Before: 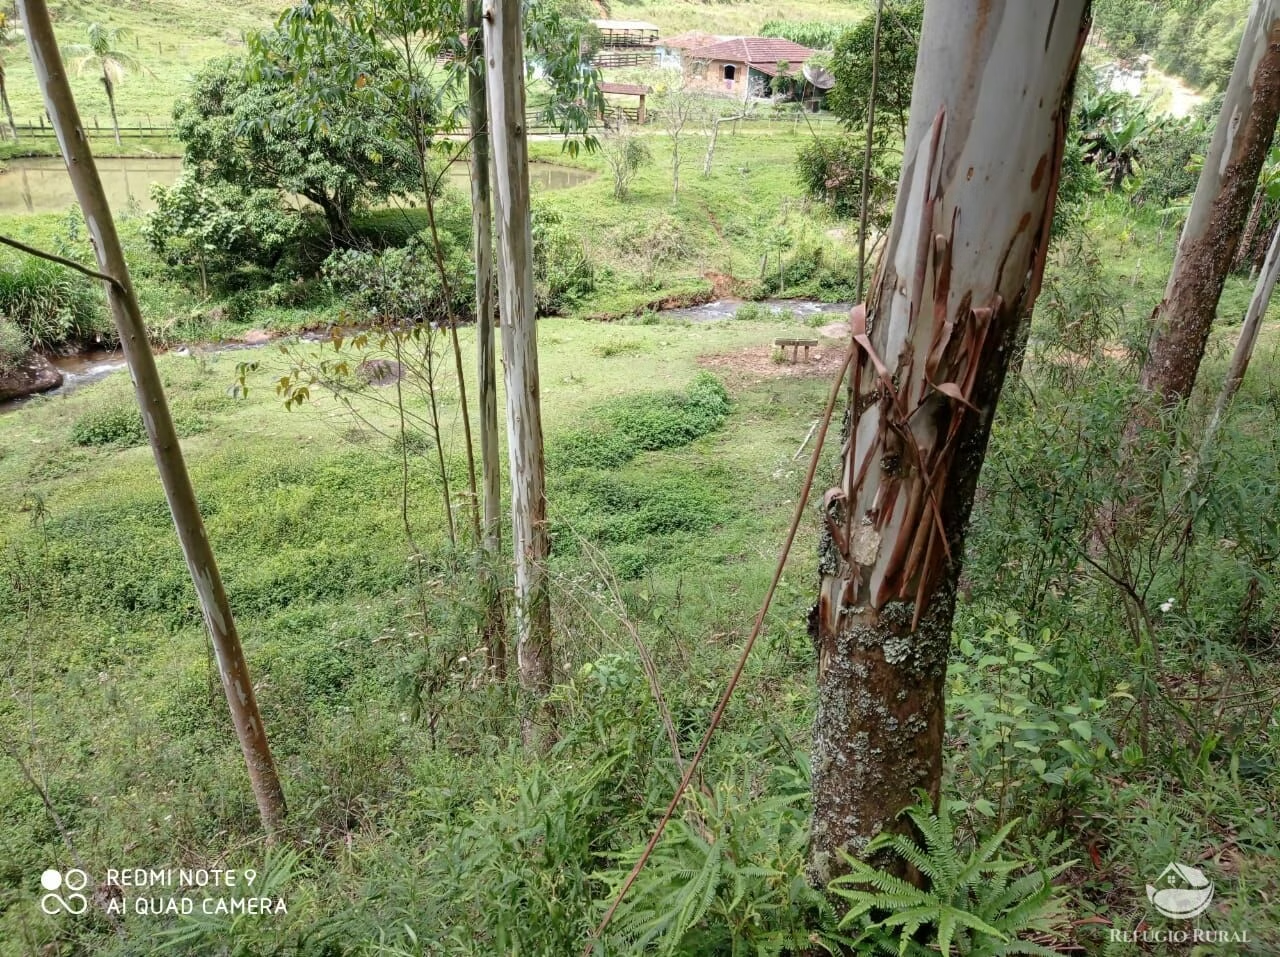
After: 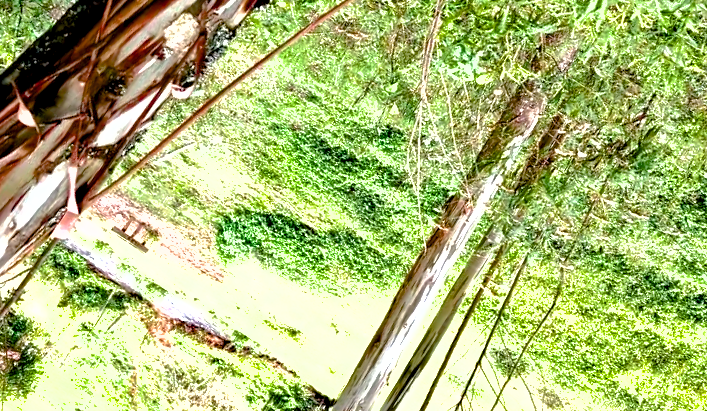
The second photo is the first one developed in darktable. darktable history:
crop and rotate: angle 147.21°, left 9.107%, top 15.669%, right 4.402%, bottom 17.085%
contrast equalizer: octaves 7, y [[0.6 ×6], [0.55 ×6], [0 ×6], [0 ×6], [0 ×6]]
color balance rgb: power › hue 75.03°, linear chroma grading › global chroma 14.71%, perceptual saturation grading › global saturation 20%, perceptual saturation grading › highlights -25.874%, perceptual saturation grading › shadows 25.935%, global vibrance 15.878%, saturation formula JzAzBz (2021)
shadows and highlights: on, module defaults
exposure: black level correction 0, exposure 1.199 EV, compensate highlight preservation false
